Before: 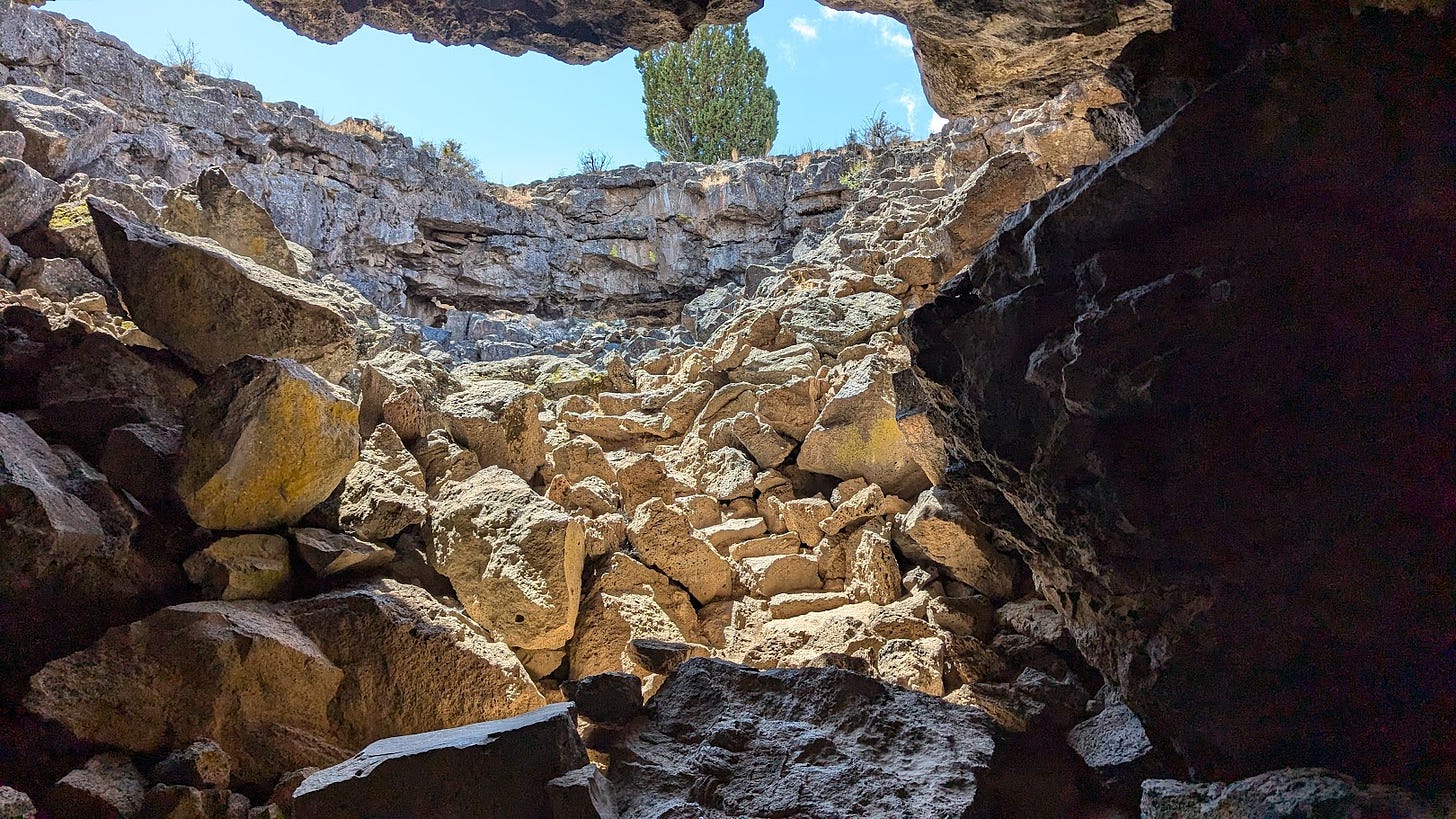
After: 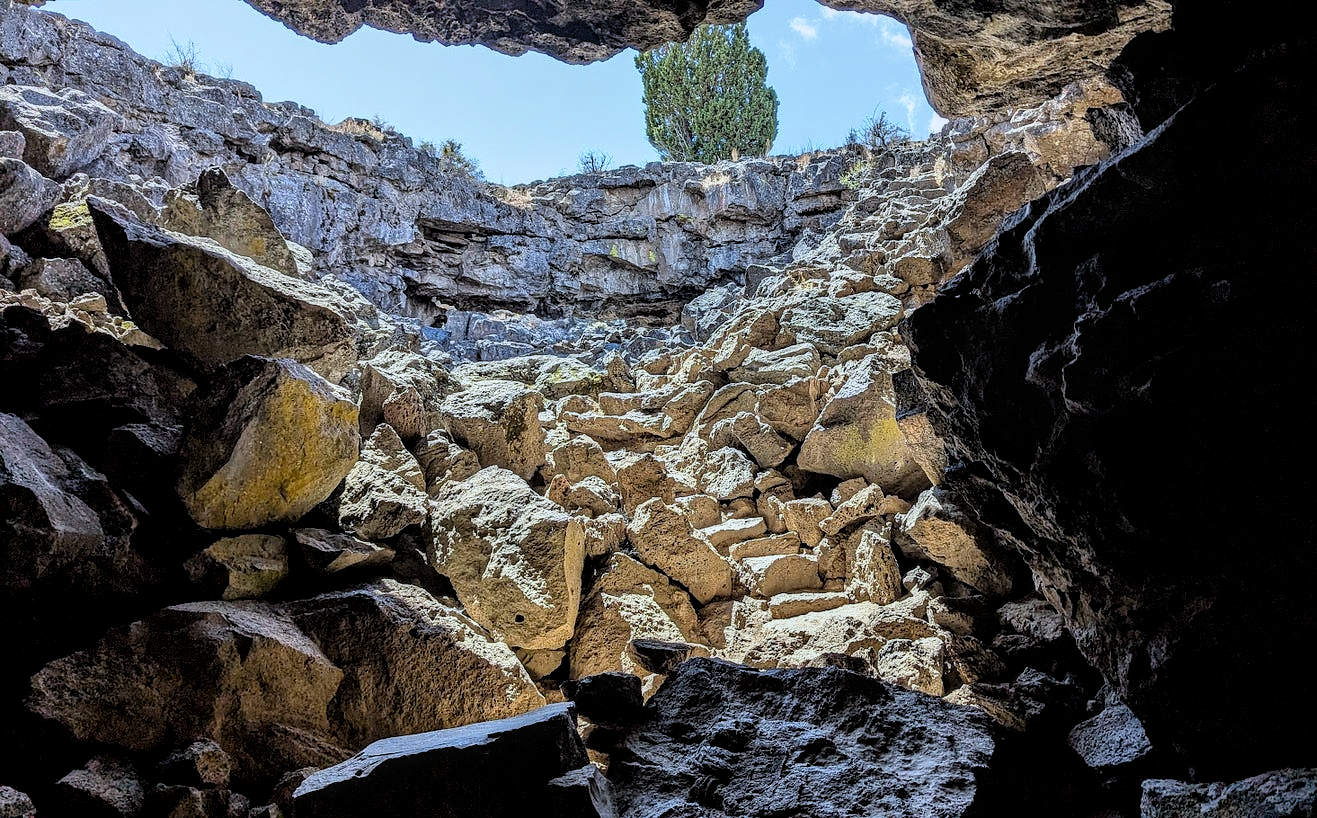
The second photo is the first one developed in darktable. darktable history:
crop: right 9.509%, bottom 0.031%
filmic rgb: black relative exposure -4.93 EV, white relative exposure 2.84 EV, hardness 3.72
local contrast: on, module defaults
white balance: red 0.924, blue 1.095
